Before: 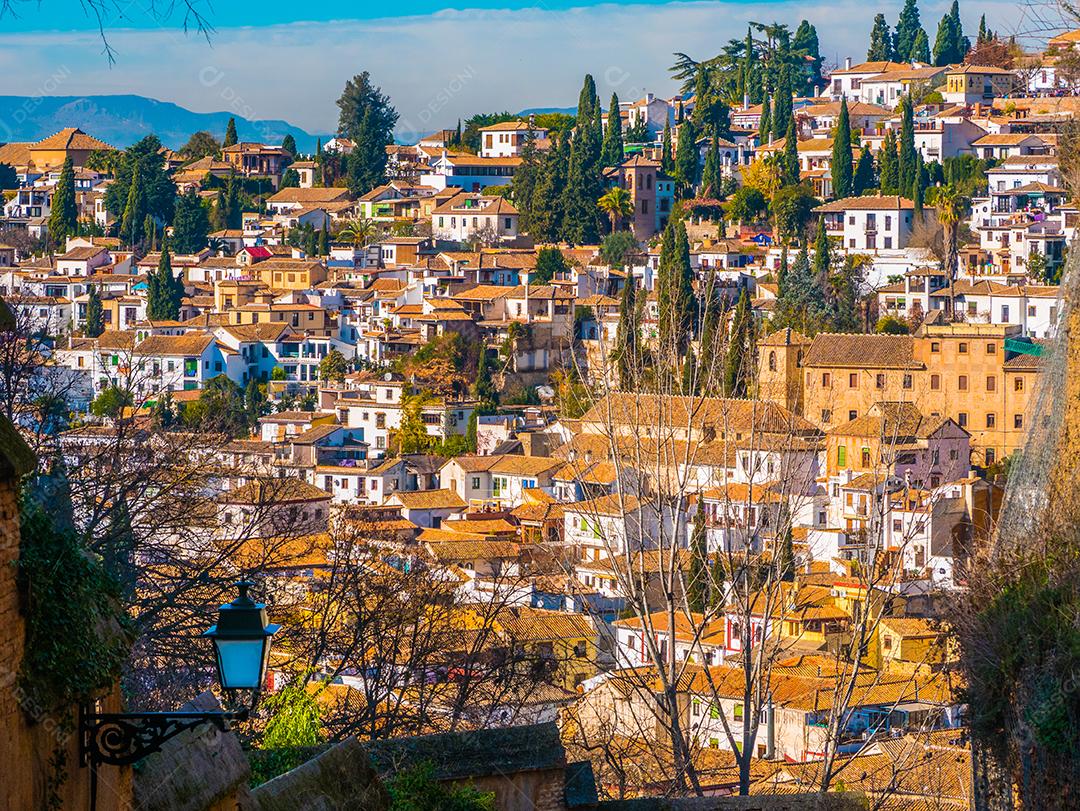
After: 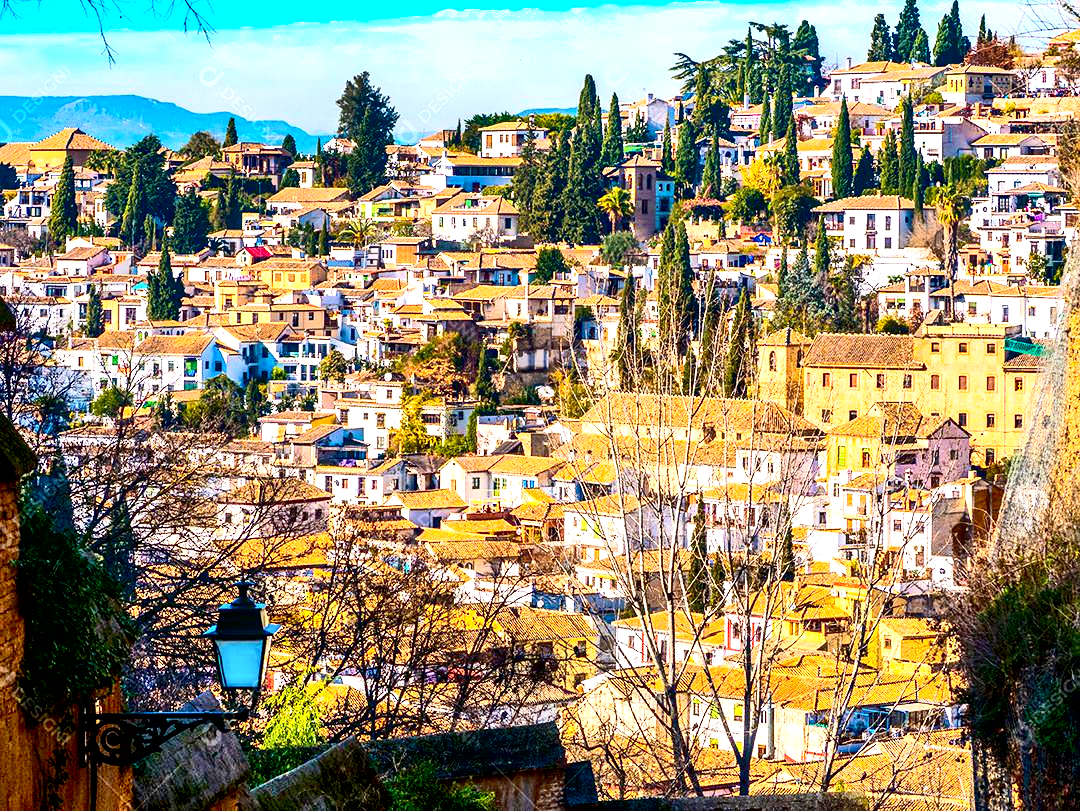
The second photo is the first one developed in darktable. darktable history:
contrast brightness saturation: contrast 0.27
exposure: black level correction 0.011, exposure 1.081 EV, compensate highlight preservation false
shadows and highlights: low approximation 0.01, soften with gaussian
